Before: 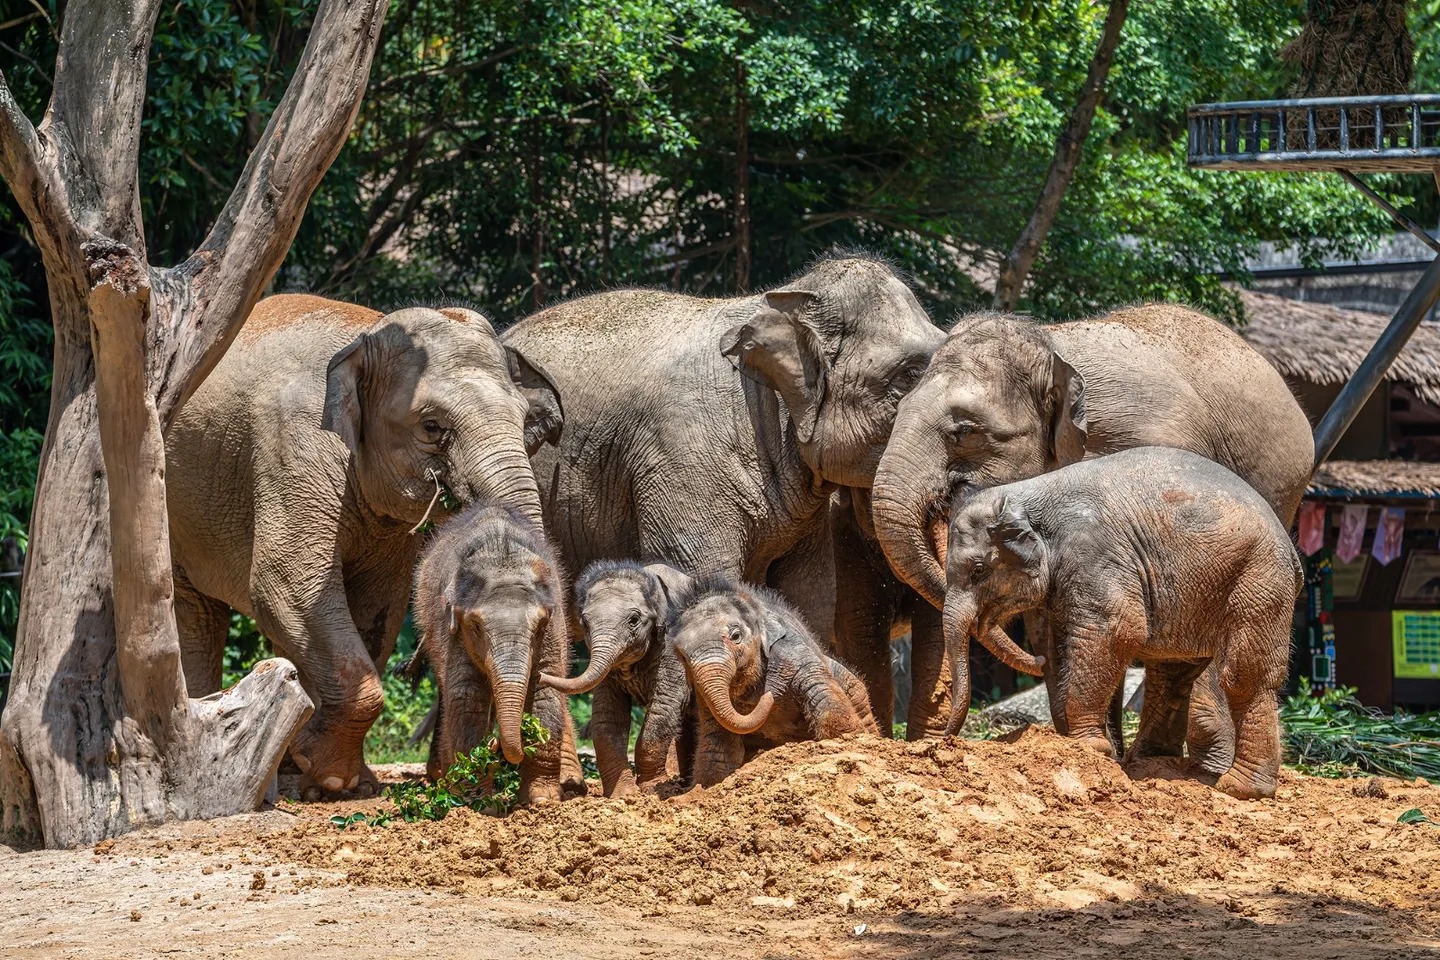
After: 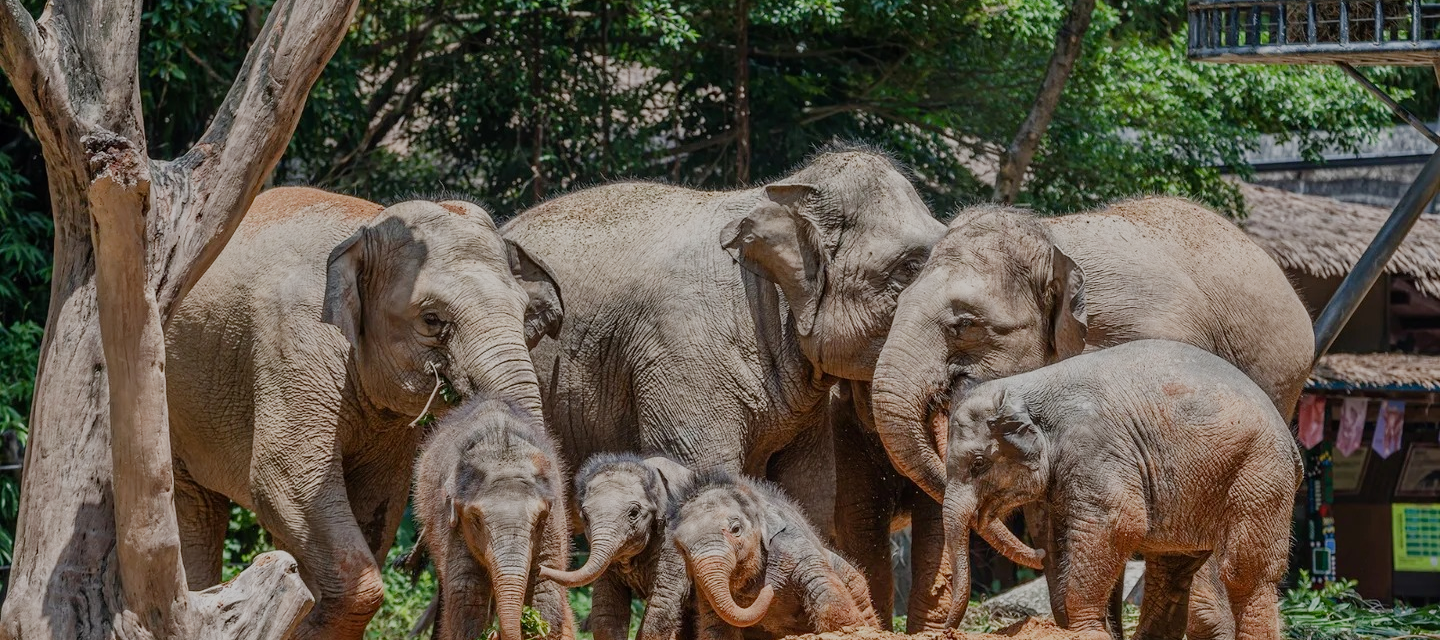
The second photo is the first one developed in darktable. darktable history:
sigmoid: contrast 1.05, skew -0.15
crop: top 11.166%, bottom 22.168%
